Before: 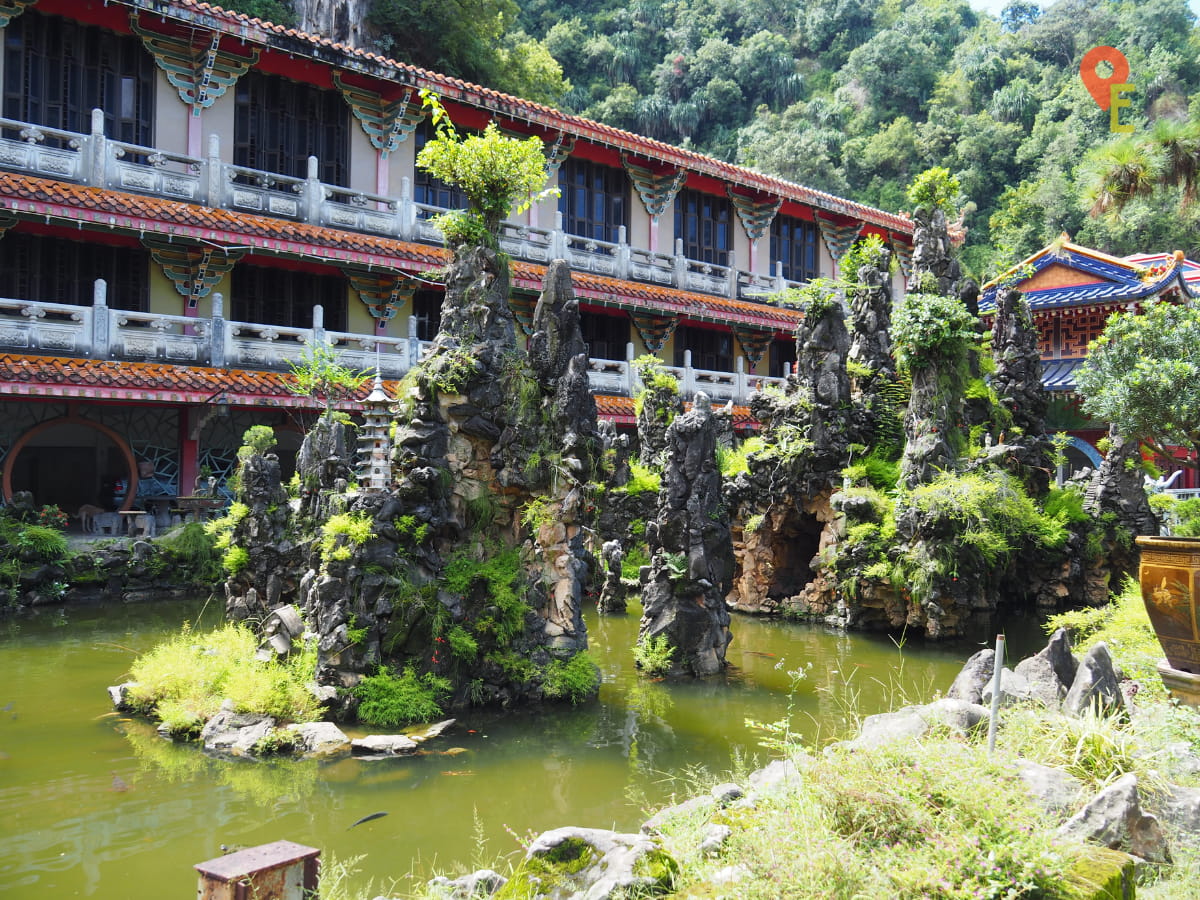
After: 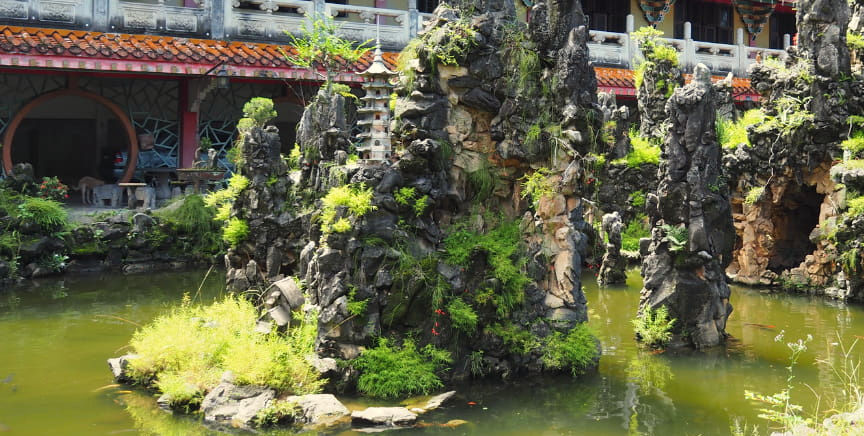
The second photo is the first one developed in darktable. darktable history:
crop: top 36.498%, right 27.964%, bottom 14.995%
white balance: red 1.029, blue 0.92
shadows and highlights: shadows 52.34, highlights -28.23, soften with gaussian
